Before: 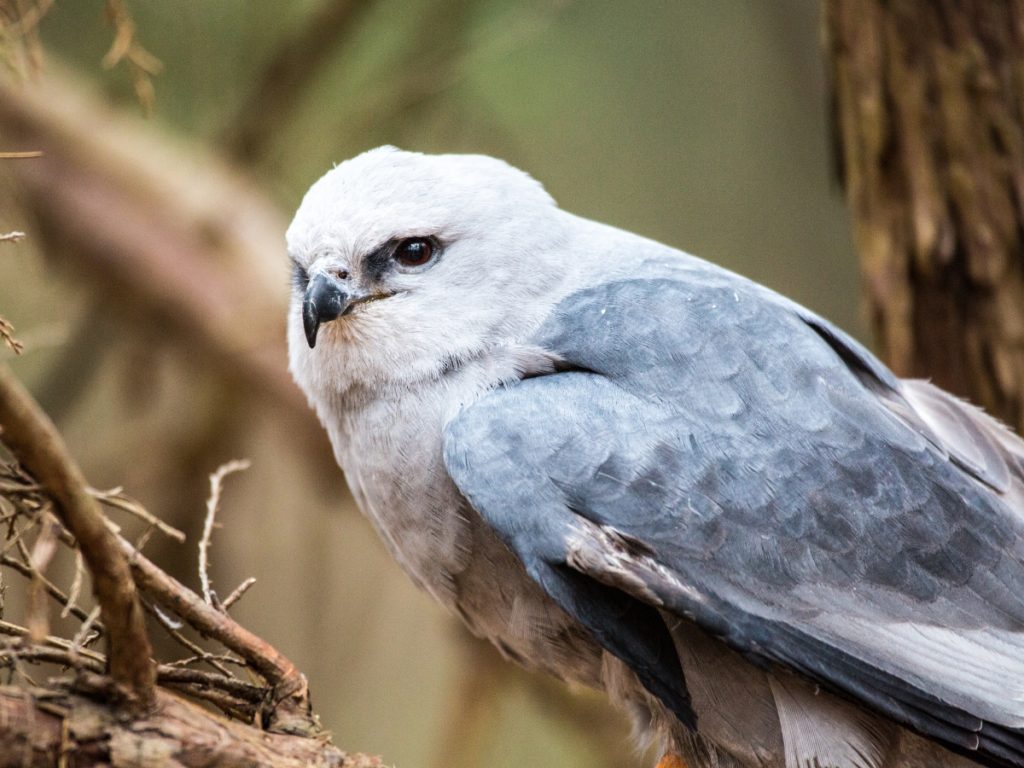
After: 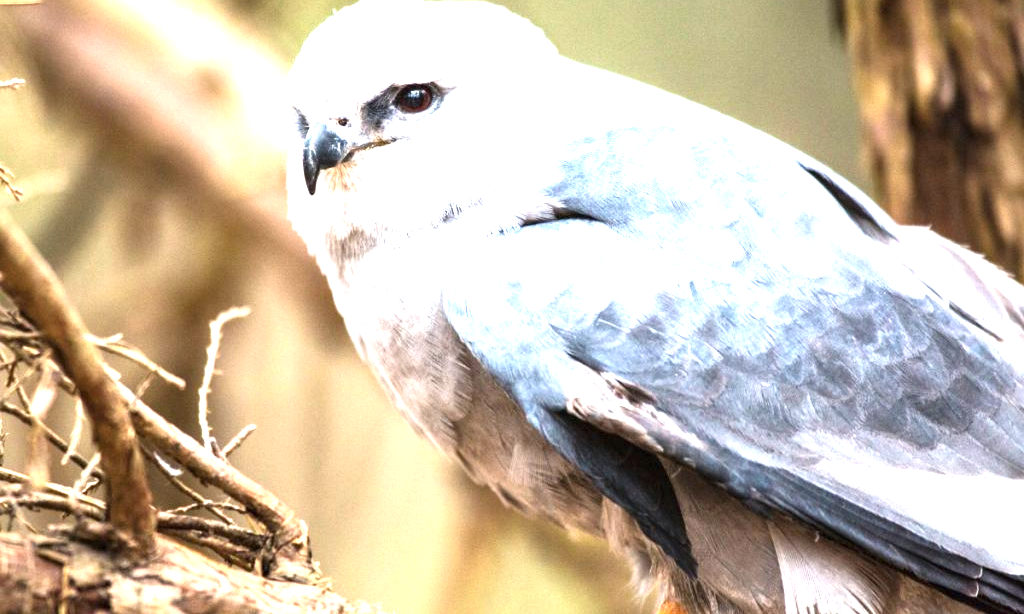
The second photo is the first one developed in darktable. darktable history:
exposure: black level correction 0, exposure 1.625 EV, compensate exposure bias true, compensate highlight preservation false
crop and rotate: top 19.998%
